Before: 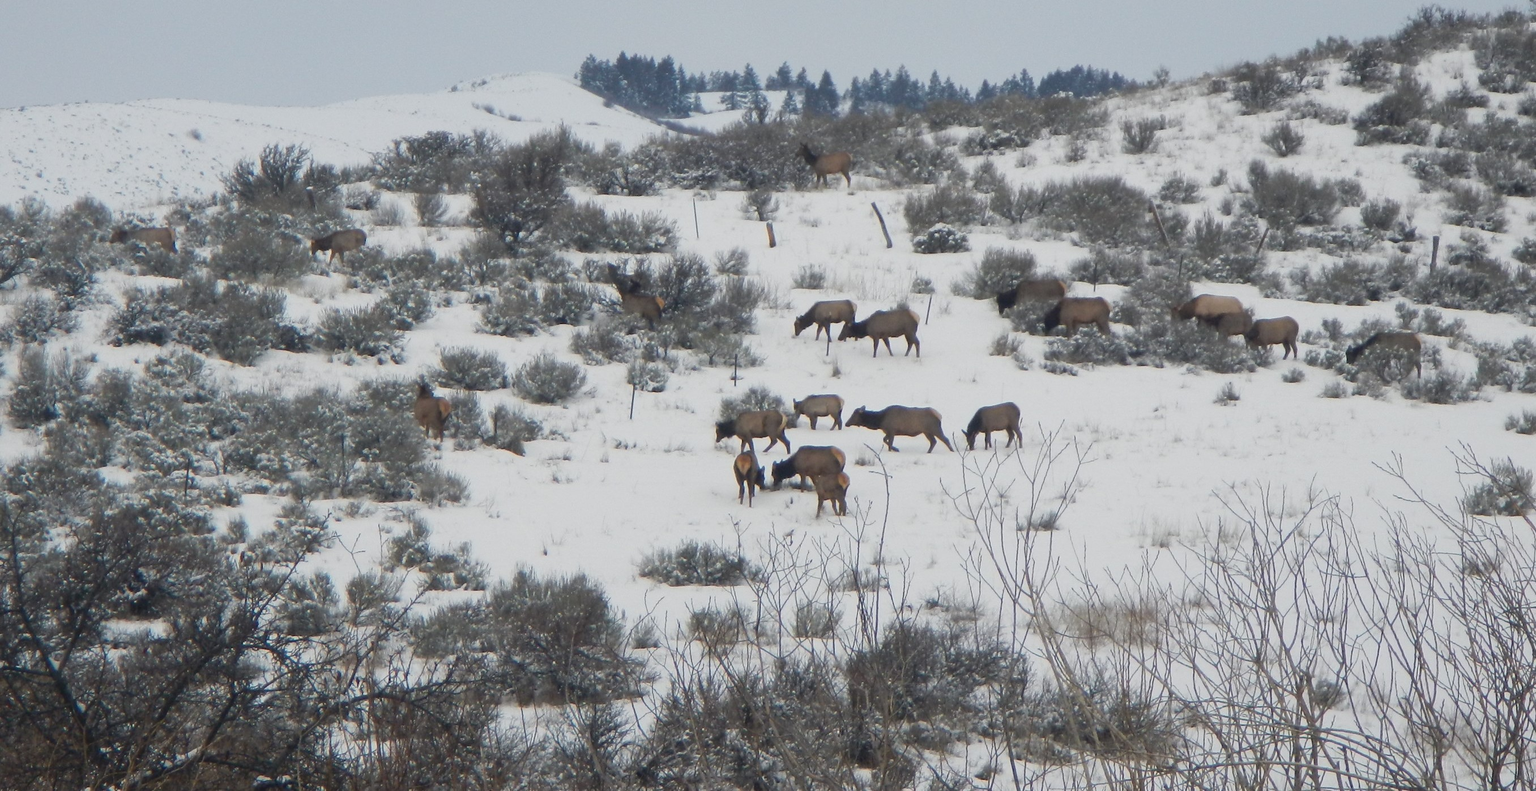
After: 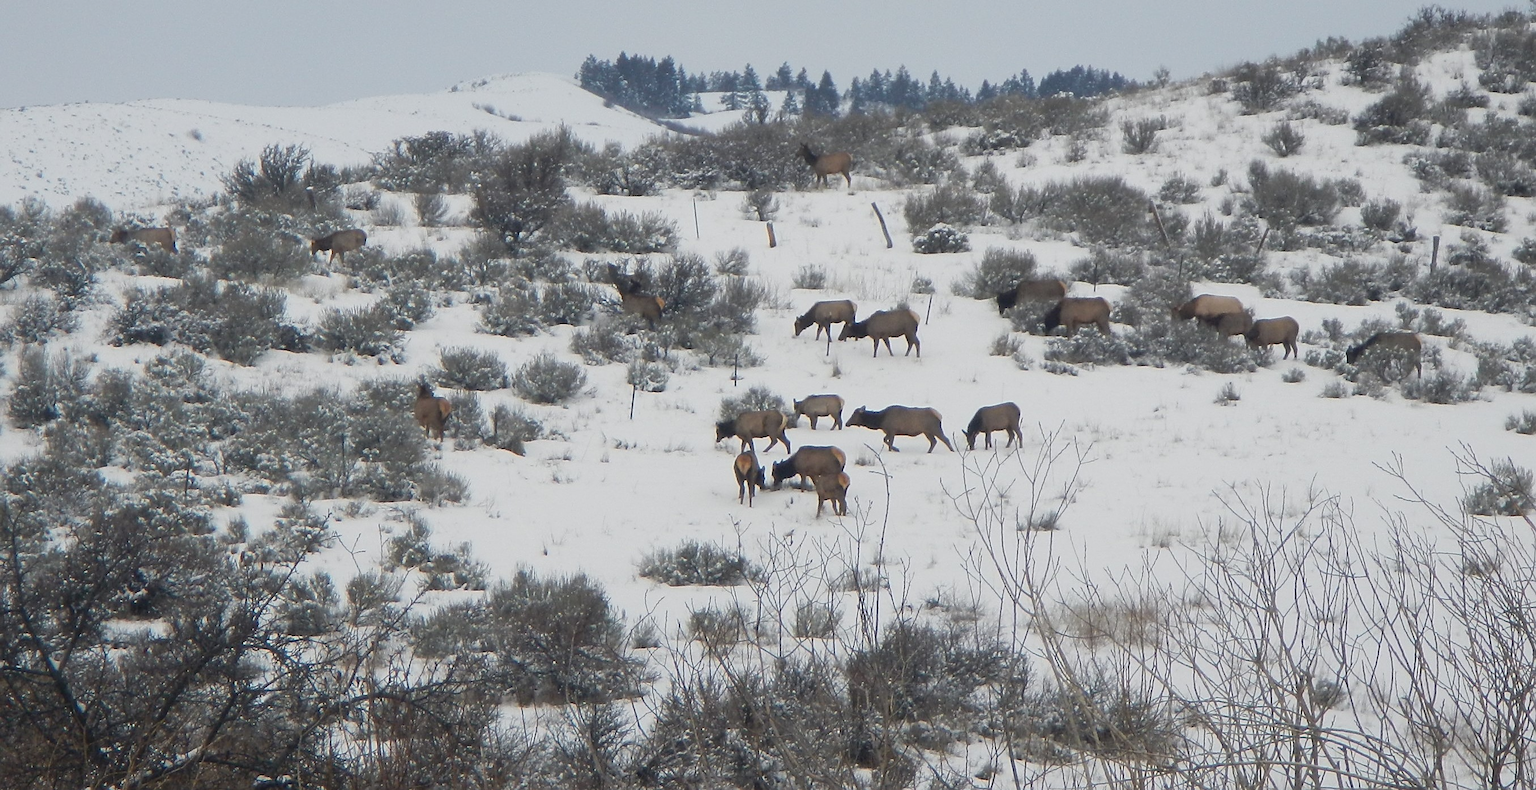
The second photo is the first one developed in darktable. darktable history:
haze removal: strength -0.05
sharpen: on, module defaults
exposure: black level correction 0.001, compensate highlight preservation false
